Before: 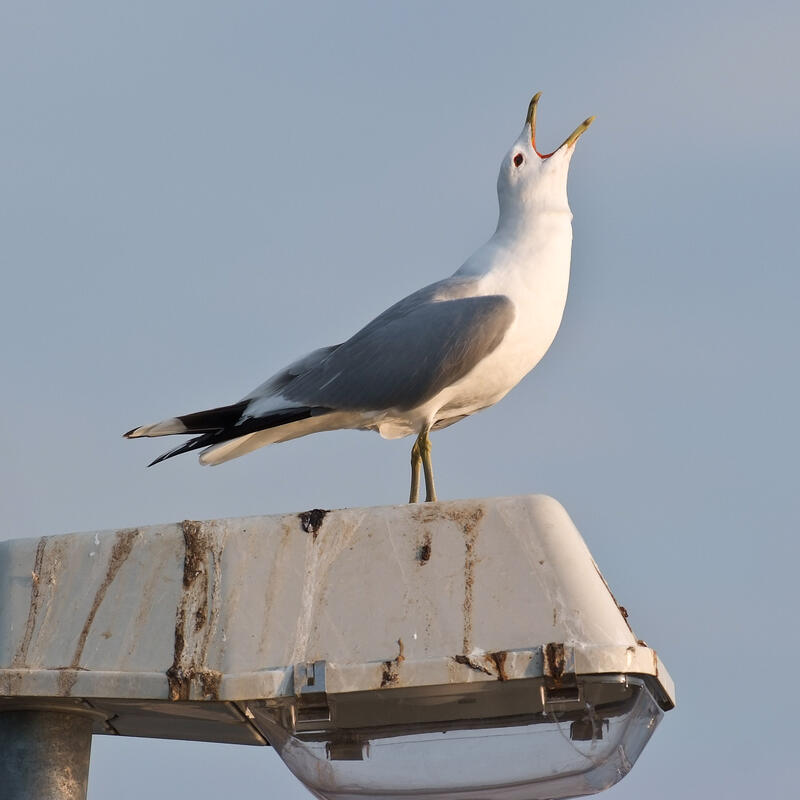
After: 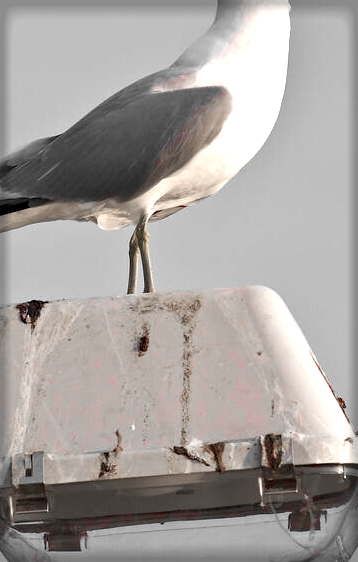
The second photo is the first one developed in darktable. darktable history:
crop: left 35.338%, top 26.235%, right 19.802%, bottom 3.454%
haze removal: compatibility mode true, adaptive false
vignetting: fall-off start 93.23%, fall-off radius 5.34%, automatic ratio true, width/height ratio 1.332, shape 0.052
tone equalizer: on, module defaults
color zones: curves: ch1 [(0, 0.831) (0.08, 0.771) (0.157, 0.268) (0.241, 0.207) (0.562, -0.005) (0.714, -0.013) (0.876, 0.01) (1, 0.831)]
exposure: exposure 0.637 EV, compensate highlight preservation false
